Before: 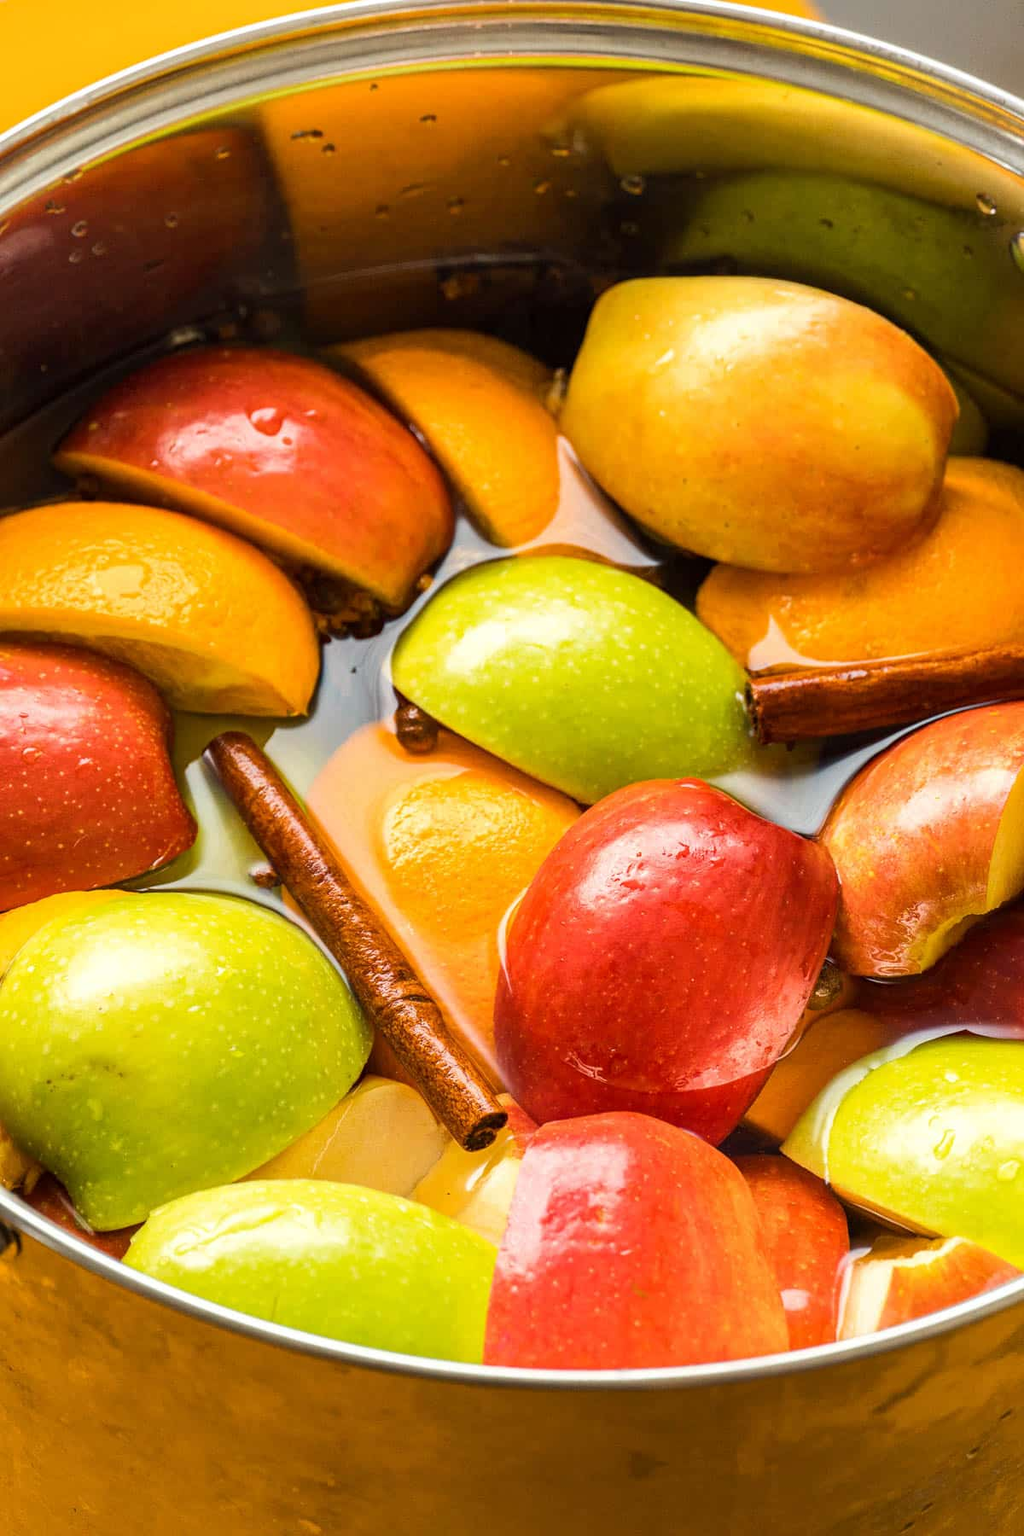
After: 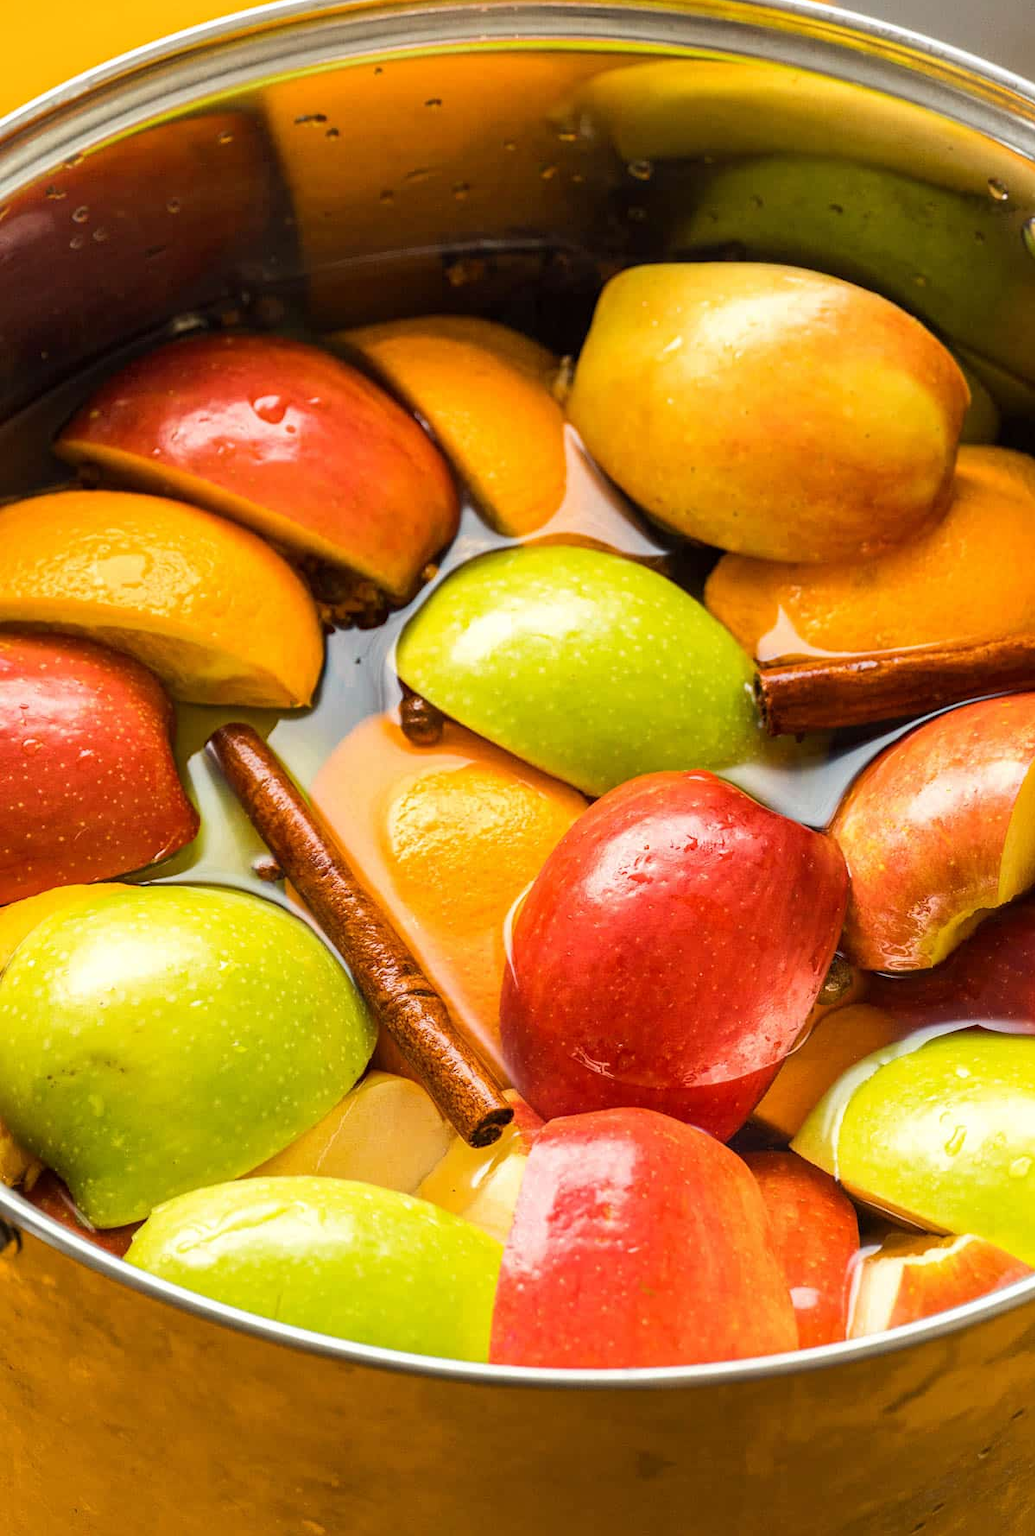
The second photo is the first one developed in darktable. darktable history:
crop: top 1.155%, right 0.043%
